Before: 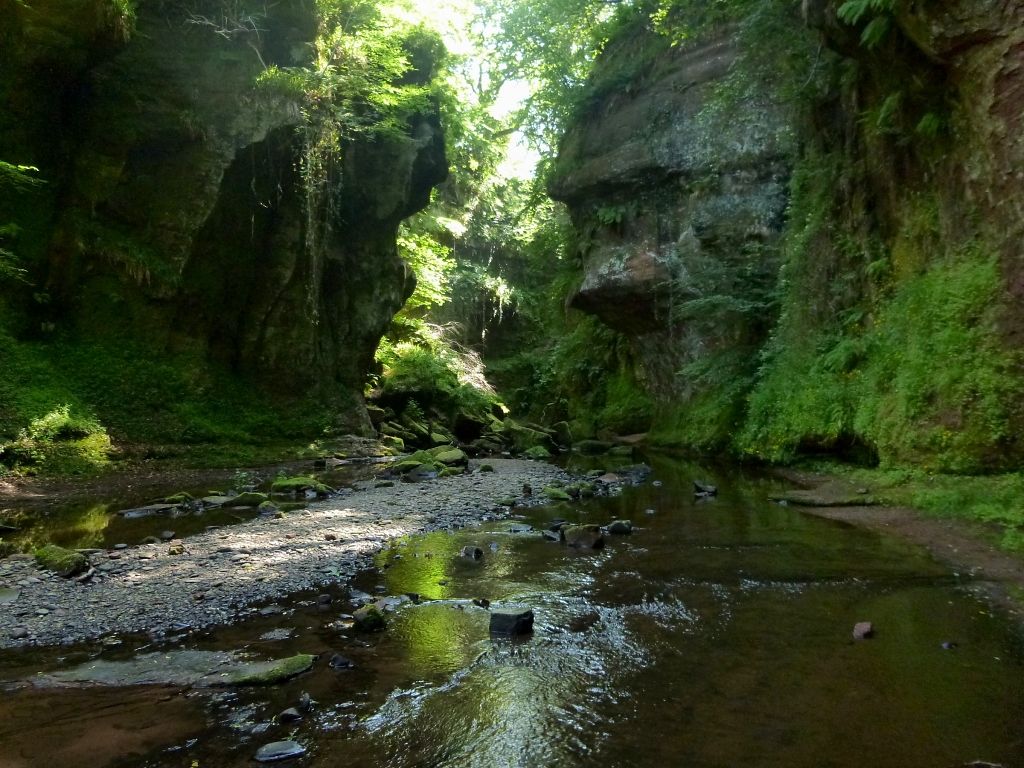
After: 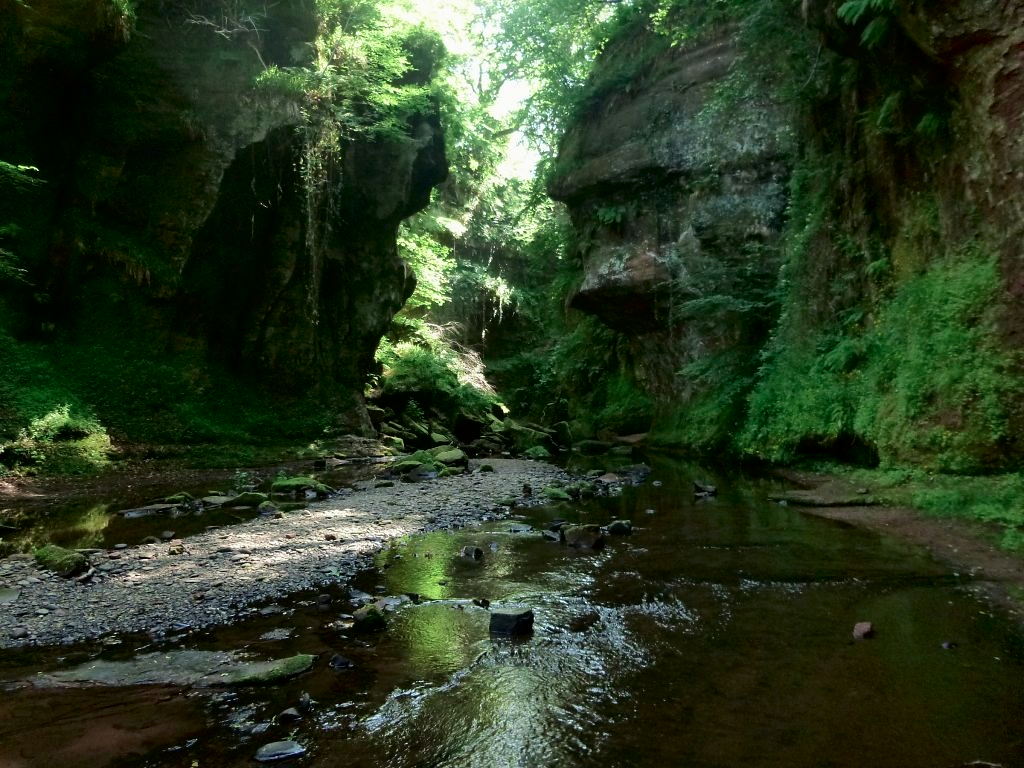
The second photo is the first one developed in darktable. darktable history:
shadows and highlights: shadows 12.17, white point adjustment 1.2, soften with gaussian
contrast brightness saturation: contrast 0.113, saturation -0.173
tone curve: curves: ch0 [(0, 0) (0.059, 0.027) (0.162, 0.125) (0.304, 0.279) (0.547, 0.532) (0.828, 0.815) (1, 0.983)]; ch1 [(0, 0) (0.23, 0.166) (0.34, 0.298) (0.371, 0.334) (0.435, 0.408) (0.477, 0.469) (0.499, 0.498) (0.529, 0.544) (0.559, 0.587) (0.743, 0.798) (1, 1)]; ch2 [(0, 0) (0.431, 0.414) (0.498, 0.503) (0.524, 0.531) (0.568, 0.567) (0.6, 0.597) (0.643, 0.631) (0.74, 0.721) (1, 1)], color space Lab, independent channels, preserve colors none
